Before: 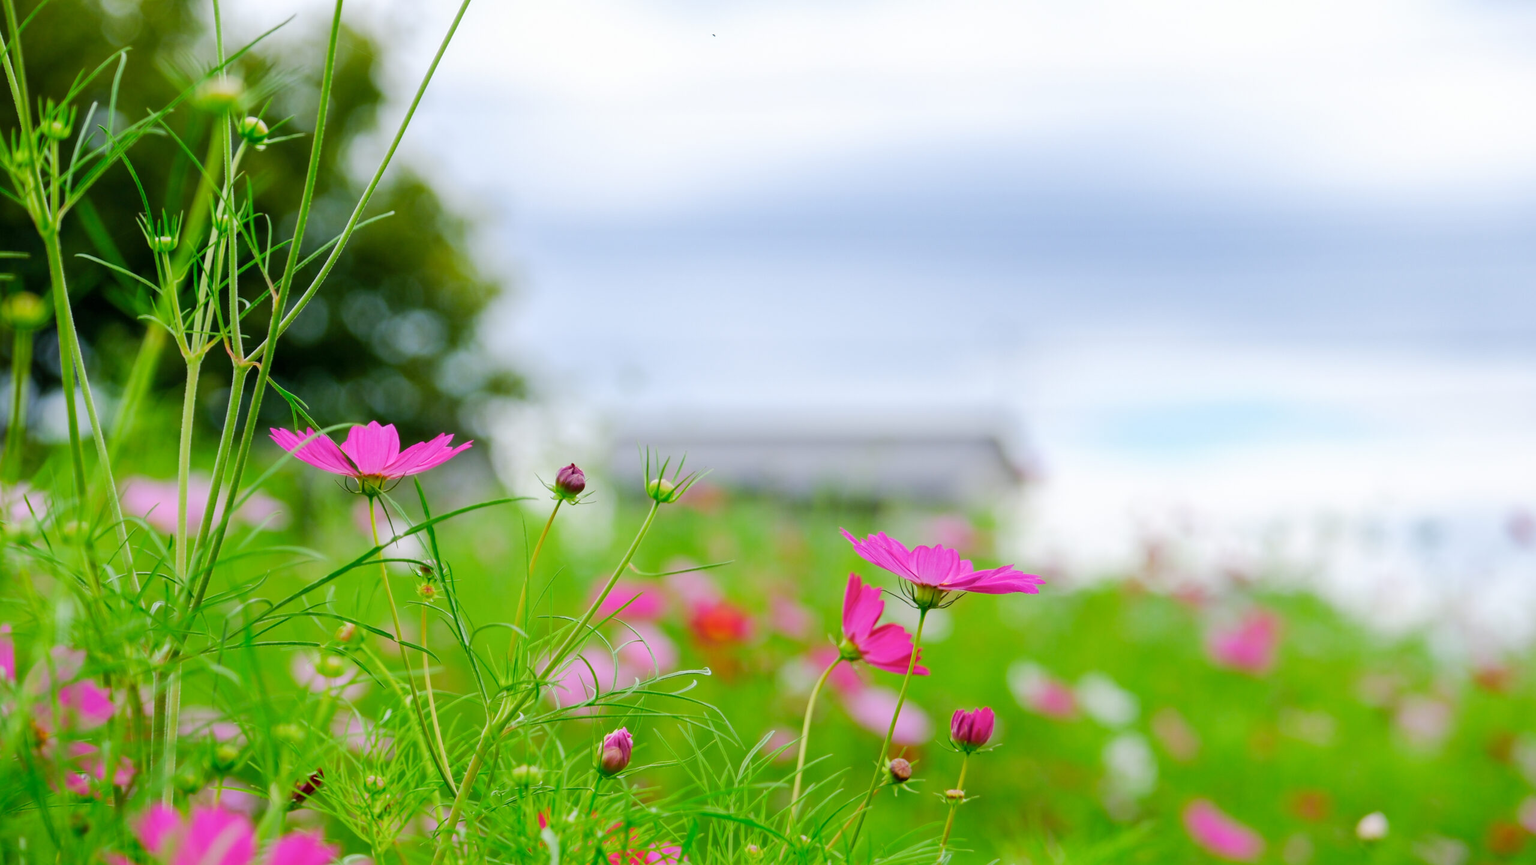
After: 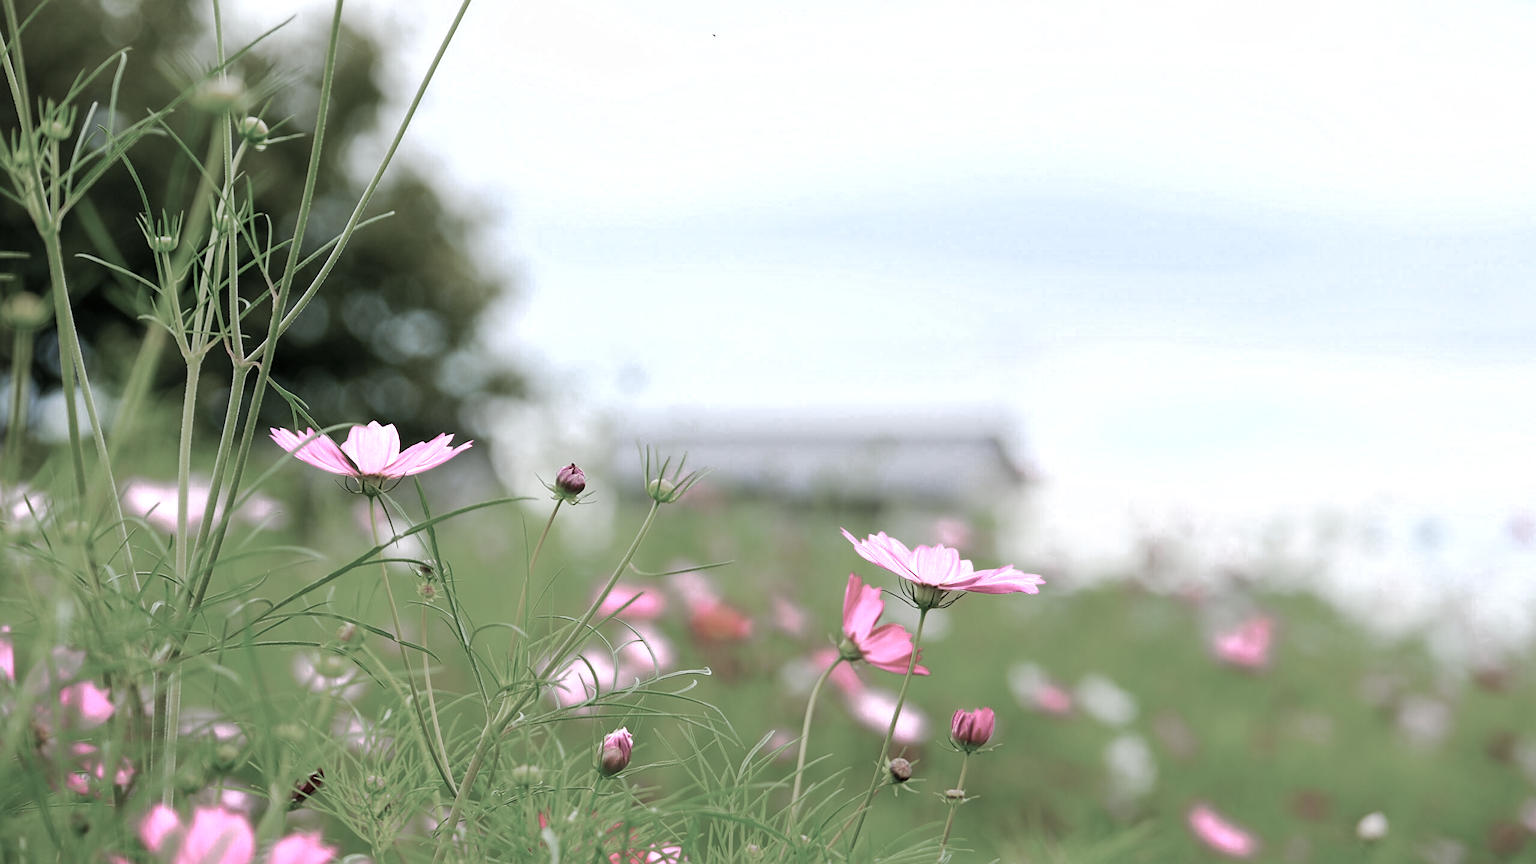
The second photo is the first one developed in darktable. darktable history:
color zones: curves: ch0 [(0, 0.613) (0.01, 0.613) (0.245, 0.448) (0.498, 0.529) (0.642, 0.665) (0.879, 0.777) (0.99, 0.613)]; ch1 [(0, 0.272) (0.219, 0.127) (0.724, 0.346)]
sharpen: on, module defaults
